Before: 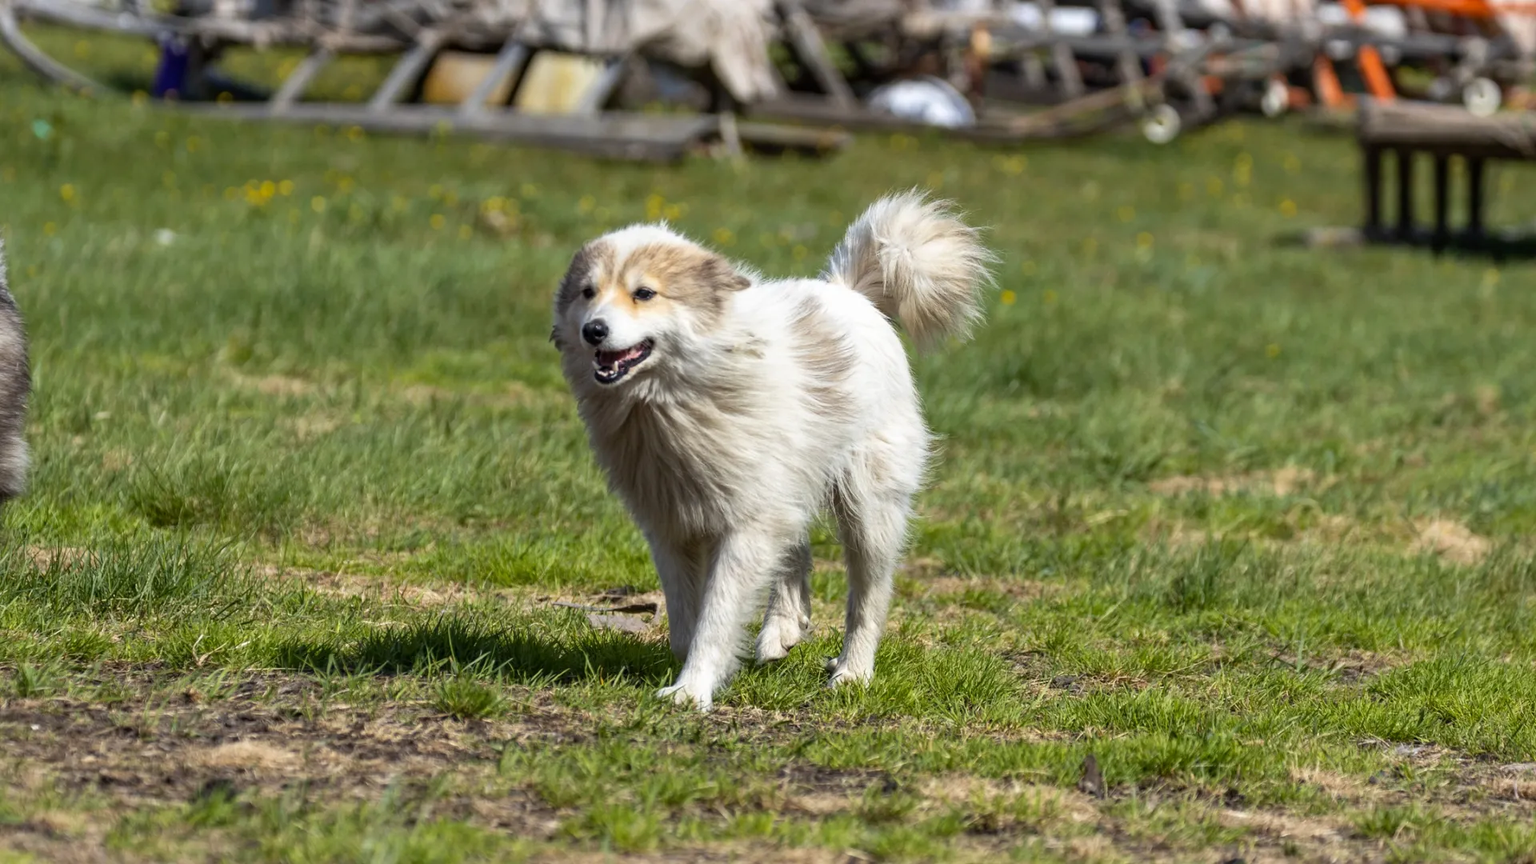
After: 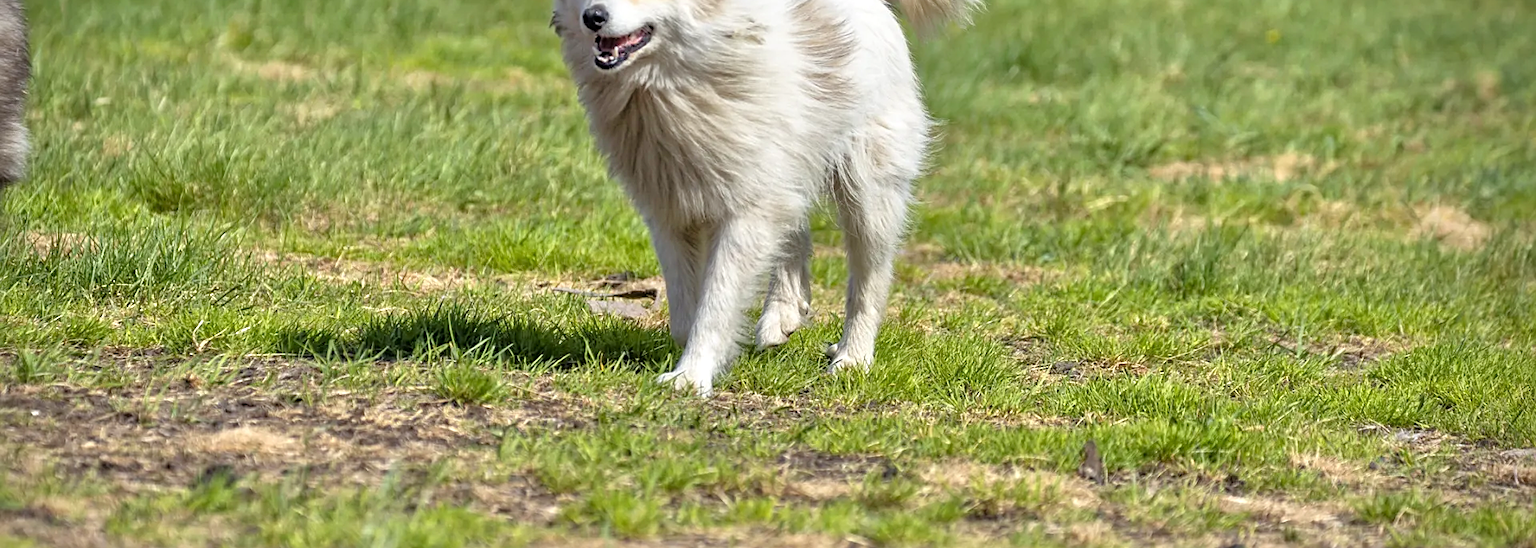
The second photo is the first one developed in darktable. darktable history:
crop and rotate: top 36.435%
vignetting: brightness -0.629, saturation -0.007, center (-0.028, 0.239)
tone equalizer: -7 EV 0.15 EV, -6 EV 0.6 EV, -5 EV 1.15 EV, -4 EV 1.33 EV, -3 EV 1.15 EV, -2 EV 0.6 EV, -1 EV 0.15 EV, mask exposure compensation -0.5 EV
sharpen: on, module defaults
